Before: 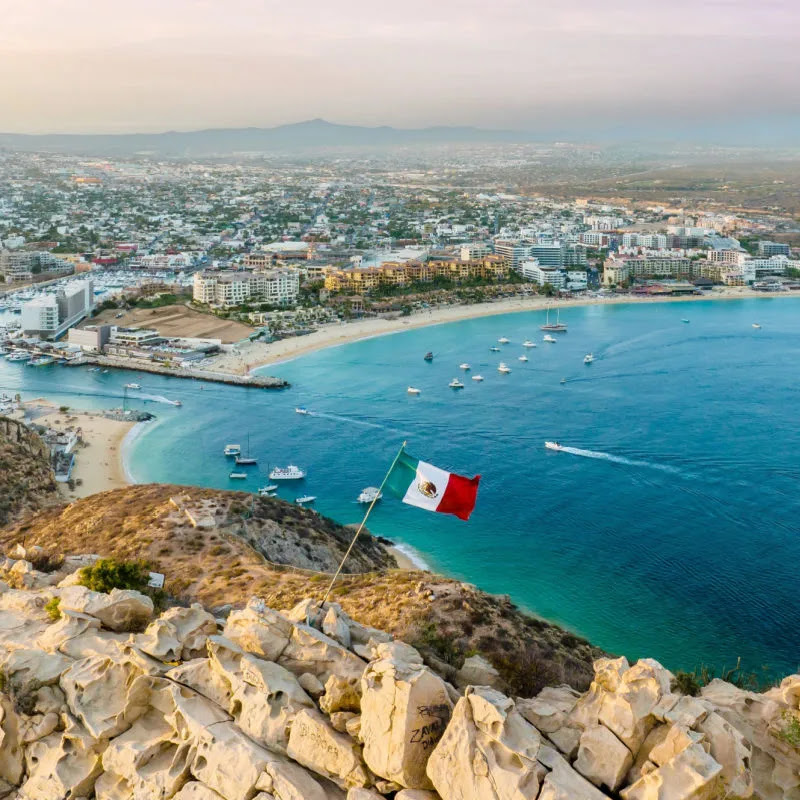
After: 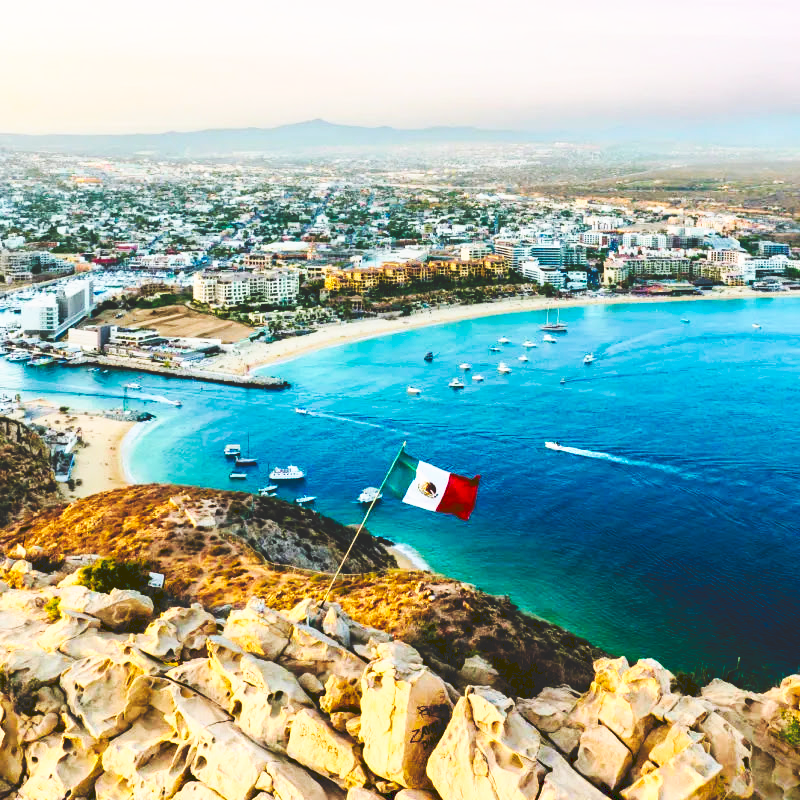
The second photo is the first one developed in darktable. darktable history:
tone curve: curves: ch0 [(0, 0) (0.003, 0.156) (0.011, 0.156) (0.025, 0.161) (0.044, 0.161) (0.069, 0.161) (0.1, 0.166) (0.136, 0.168) (0.177, 0.179) (0.224, 0.202) (0.277, 0.241) (0.335, 0.296) (0.399, 0.378) (0.468, 0.484) (0.543, 0.604) (0.623, 0.728) (0.709, 0.822) (0.801, 0.918) (0.898, 0.98) (1, 1)], preserve colors none
contrast brightness saturation: contrast 0.176, saturation 0.307
